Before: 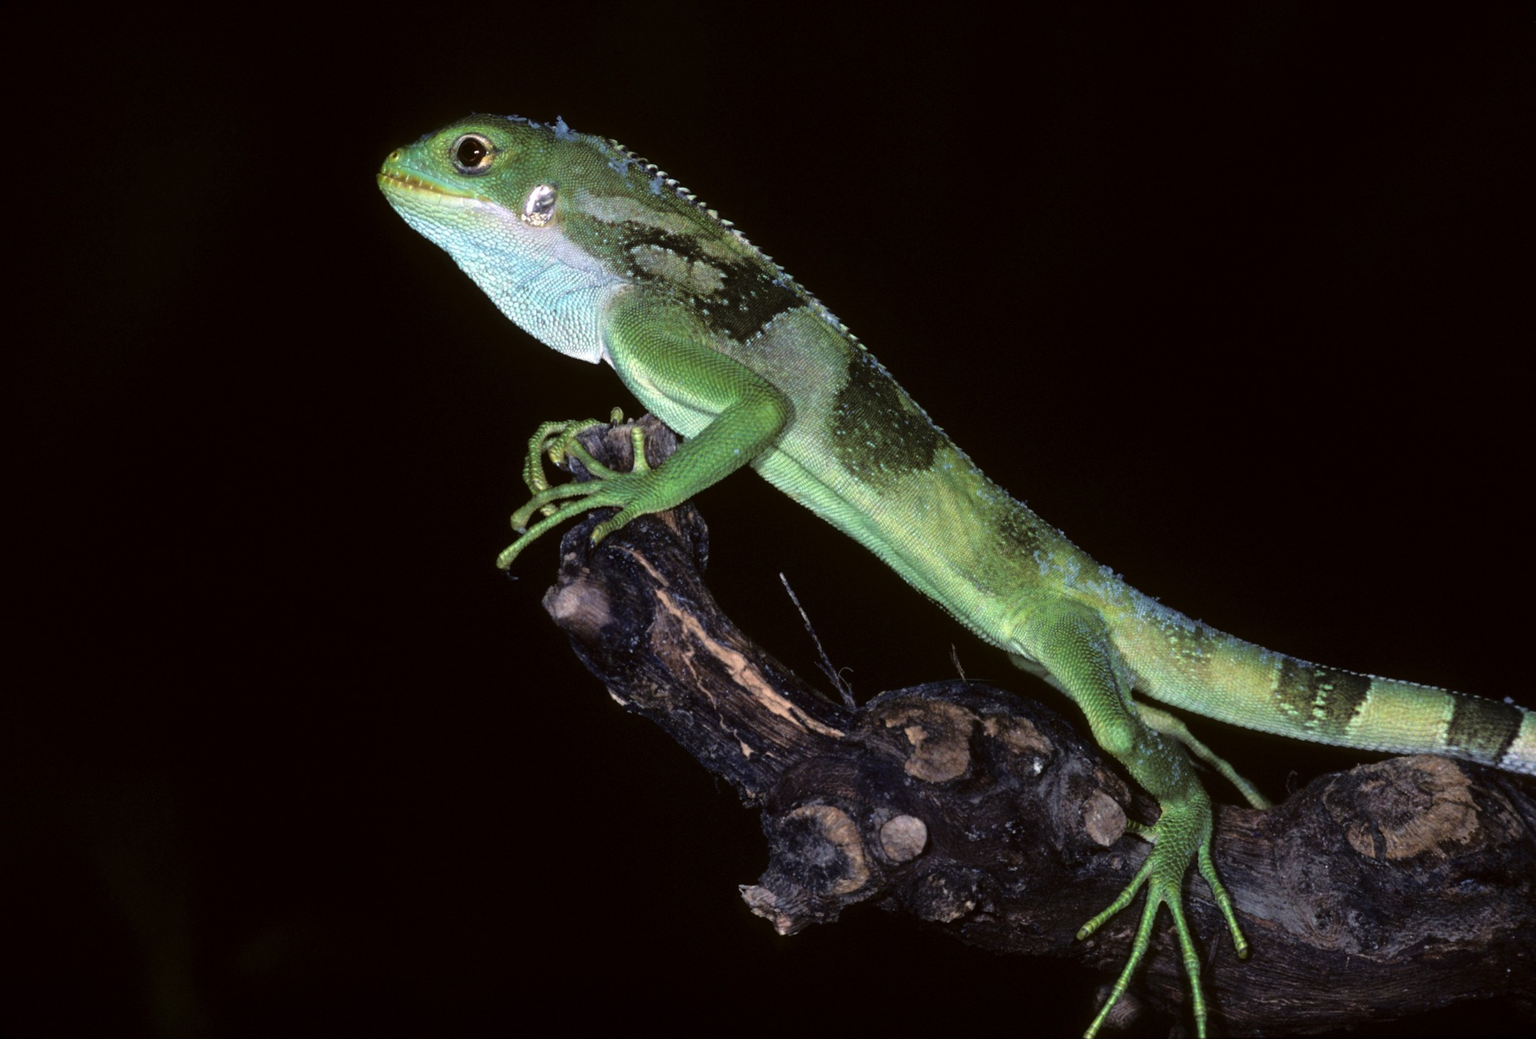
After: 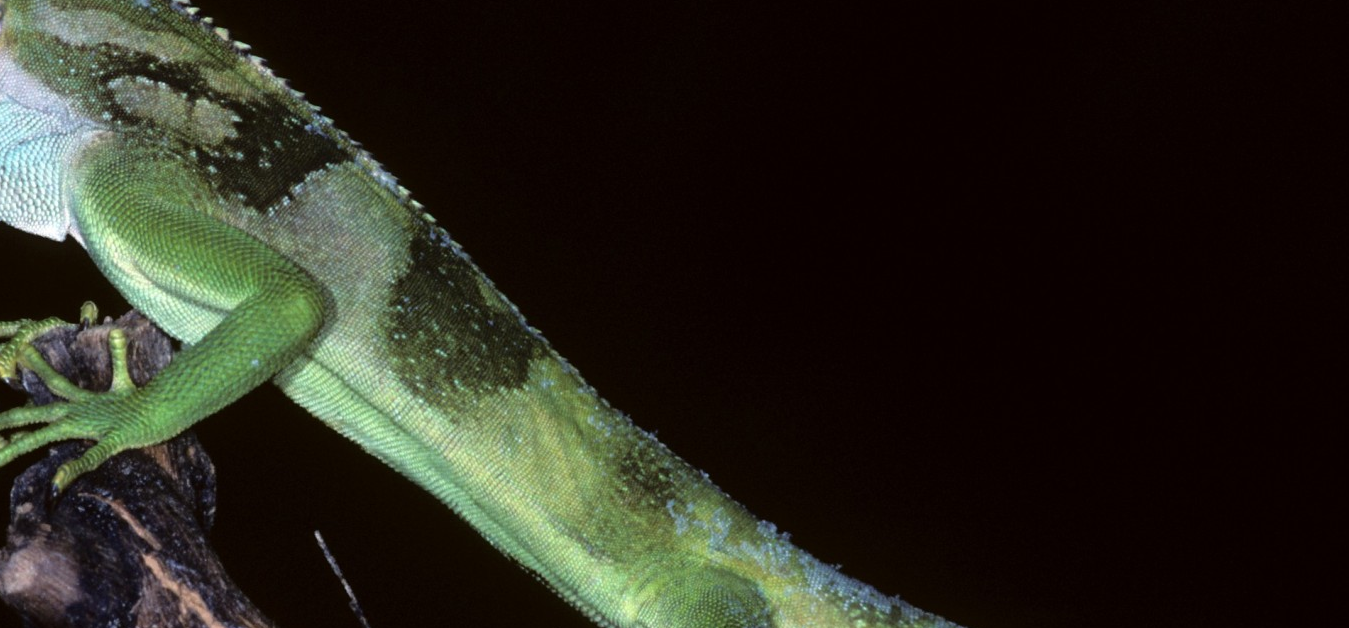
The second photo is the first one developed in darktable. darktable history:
crop: left 36.017%, top 18.293%, right 0.616%, bottom 38.082%
